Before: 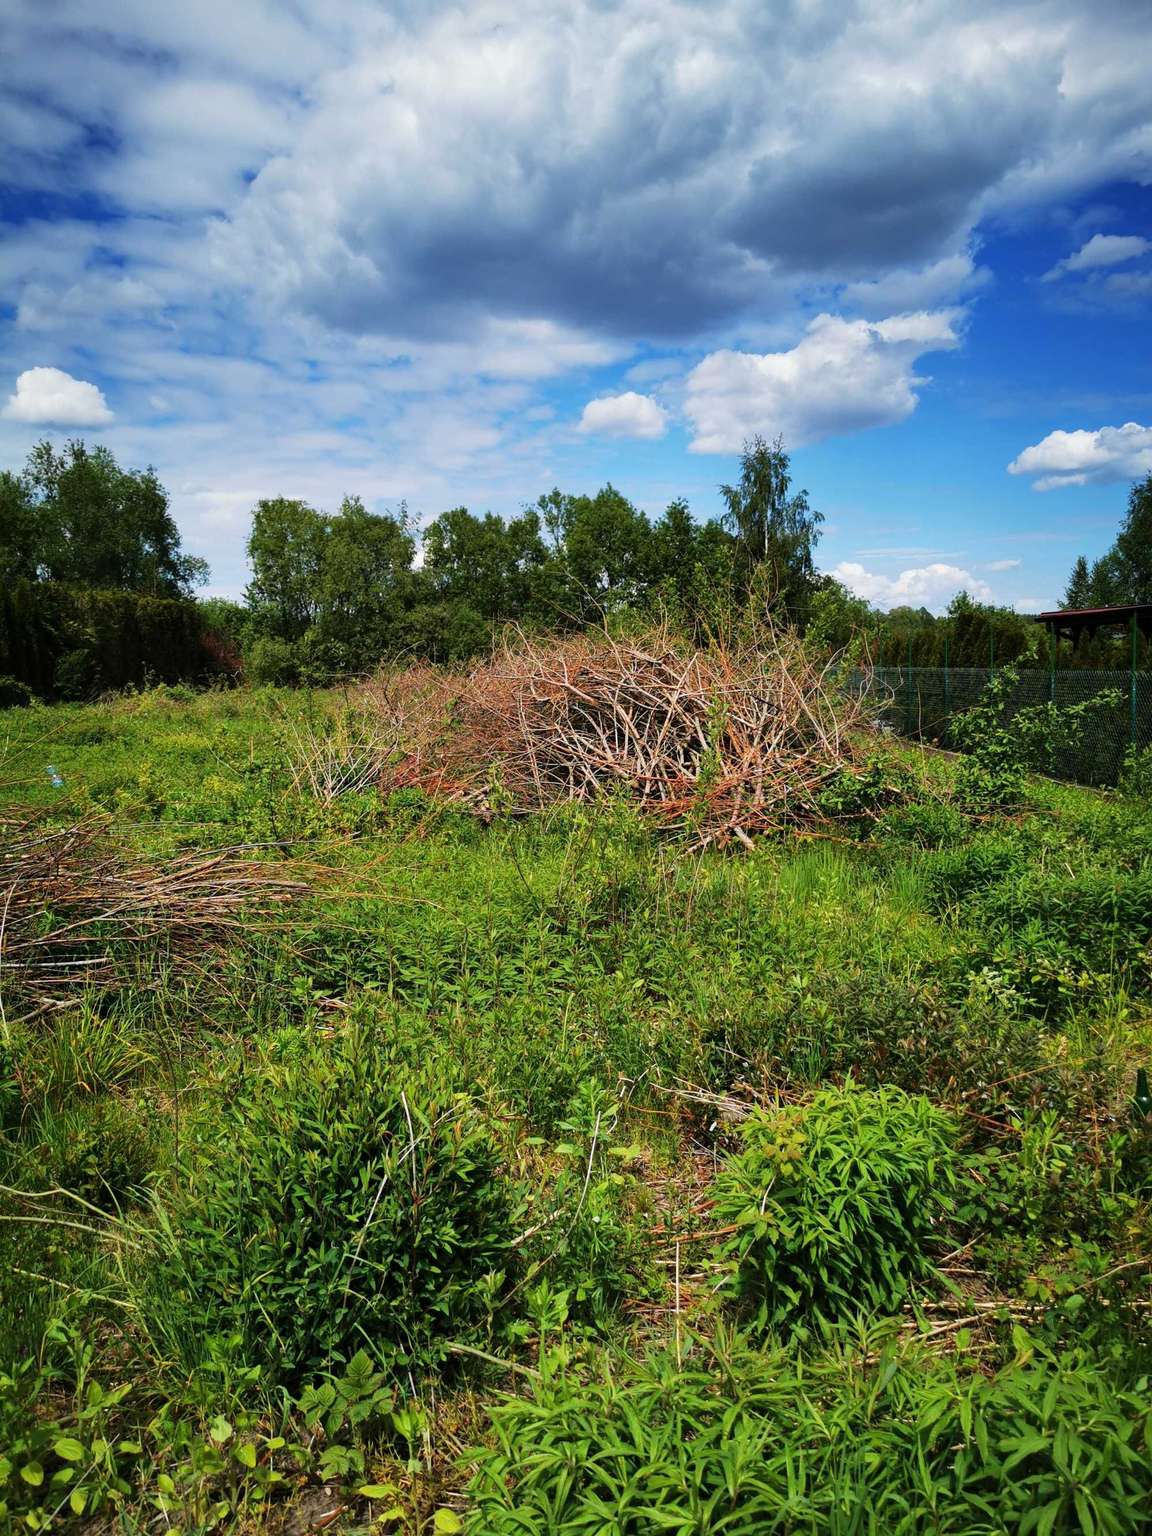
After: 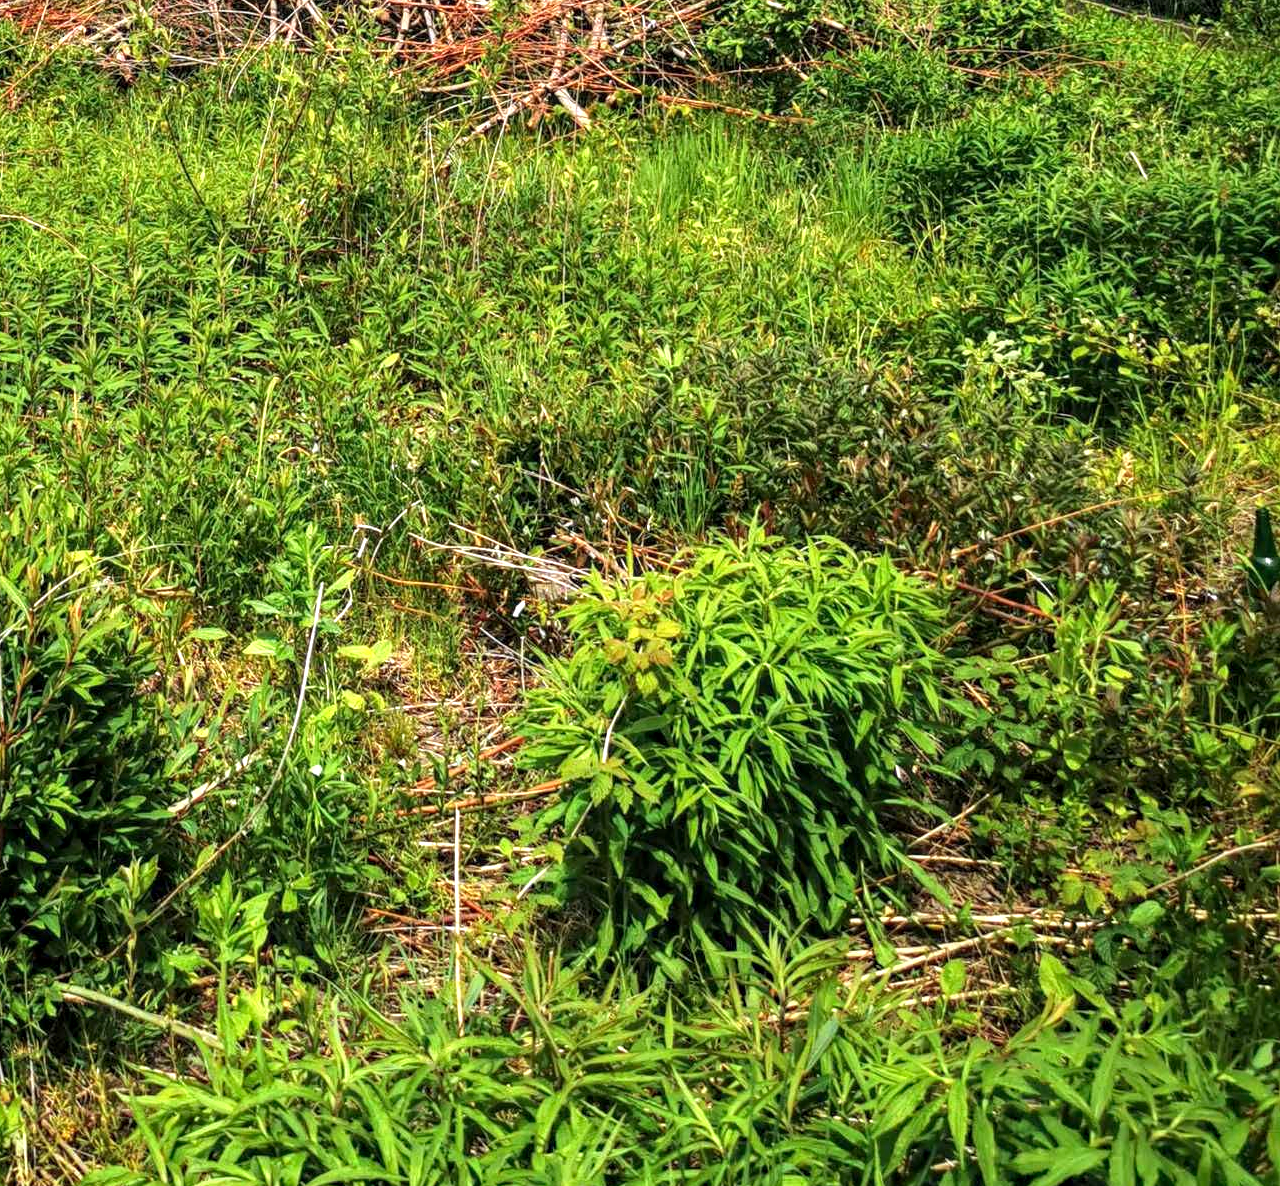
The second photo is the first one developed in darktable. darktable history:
crop and rotate: left 35.986%, top 50.579%, bottom 4.917%
local contrast: on, module defaults
exposure: exposure 0.732 EV, compensate highlight preservation false
haze removal: compatibility mode true, adaptive false
